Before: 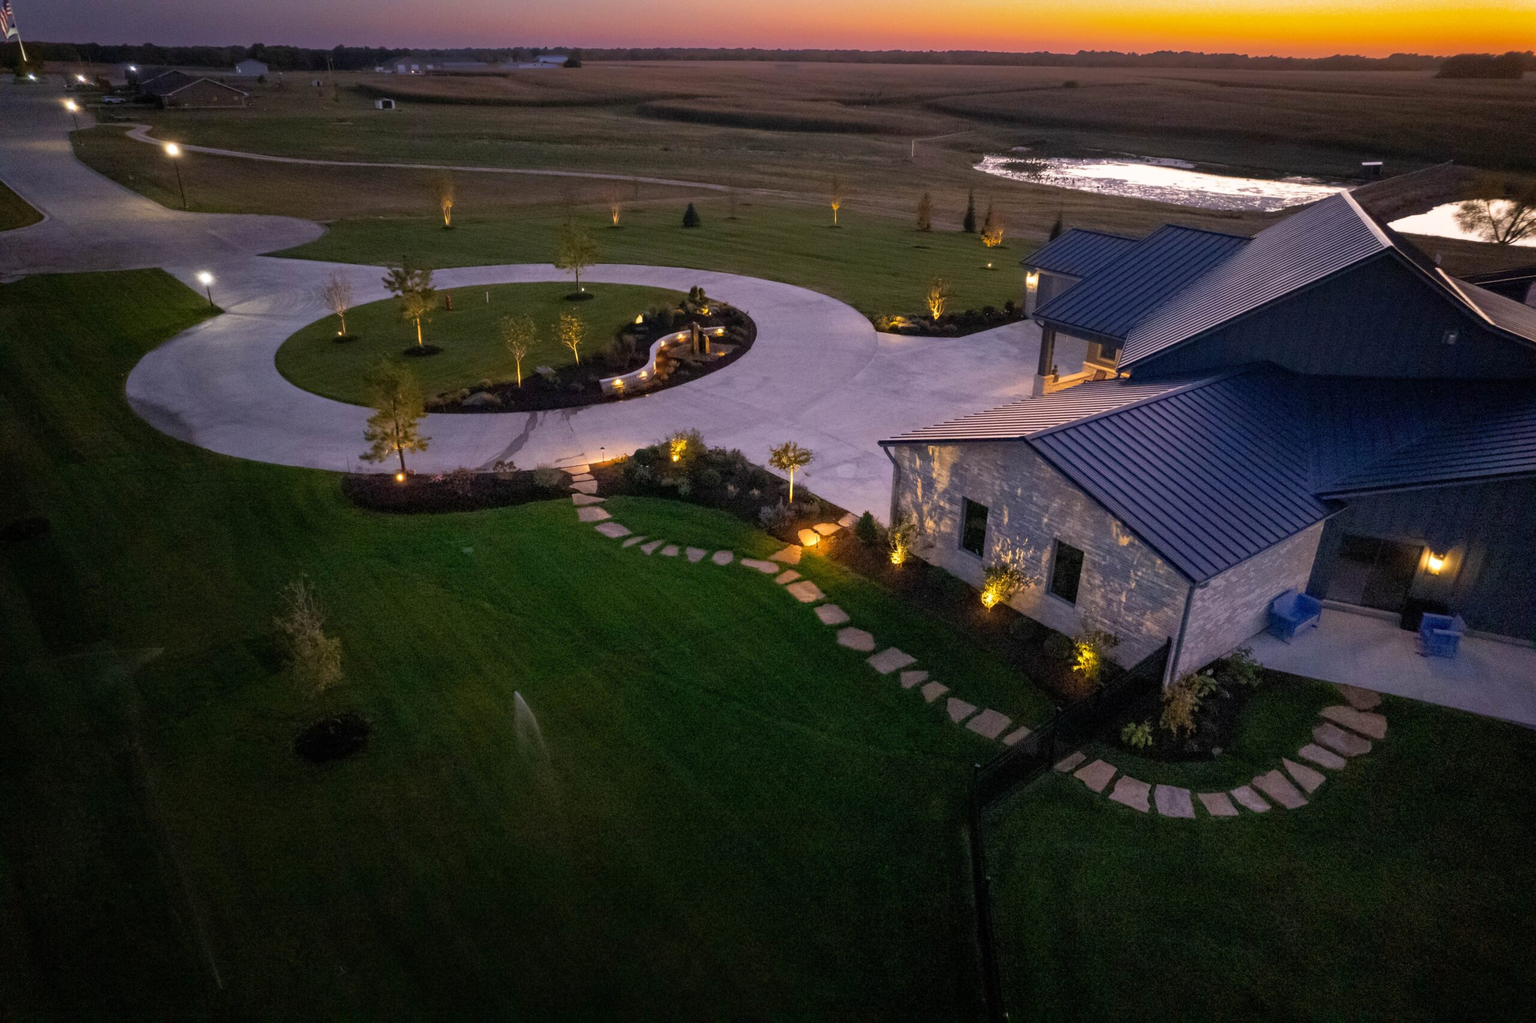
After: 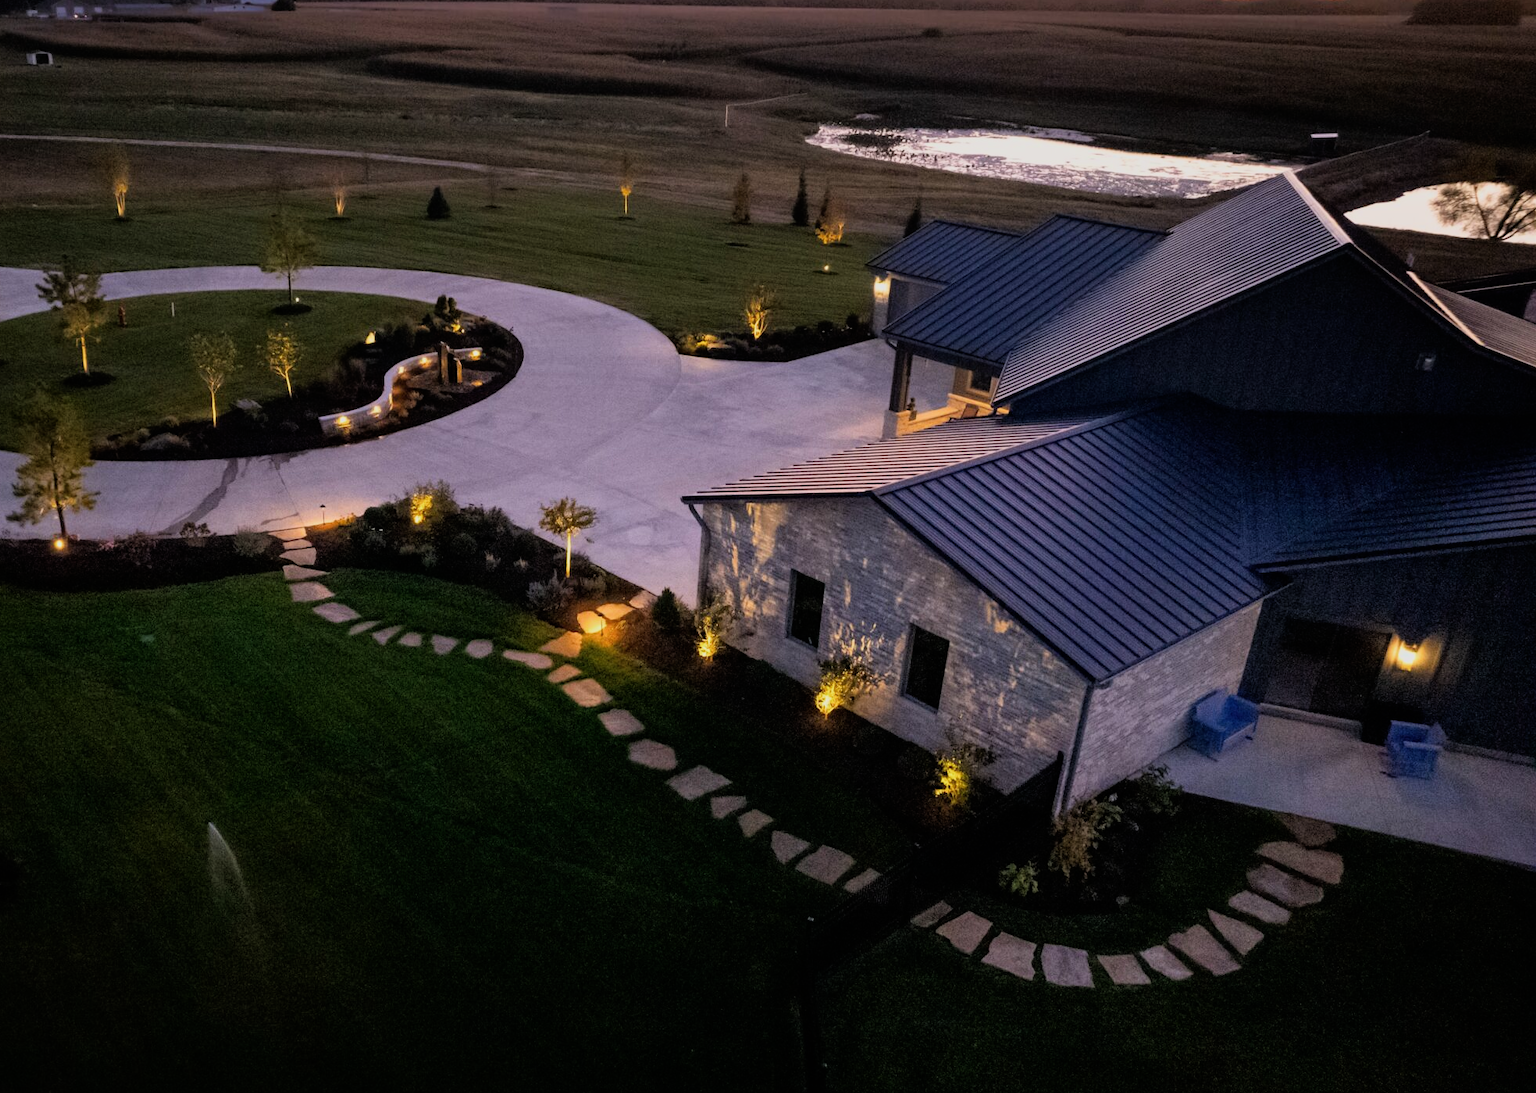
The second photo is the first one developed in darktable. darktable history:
crop: left 23.095%, top 5.827%, bottom 11.854%
filmic rgb: black relative exposure -11.88 EV, white relative exposure 5.43 EV, threshold 3 EV, hardness 4.49, latitude 50%, contrast 1.14, color science v5 (2021), contrast in shadows safe, contrast in highlights safe, enable highlight reconstruction true
